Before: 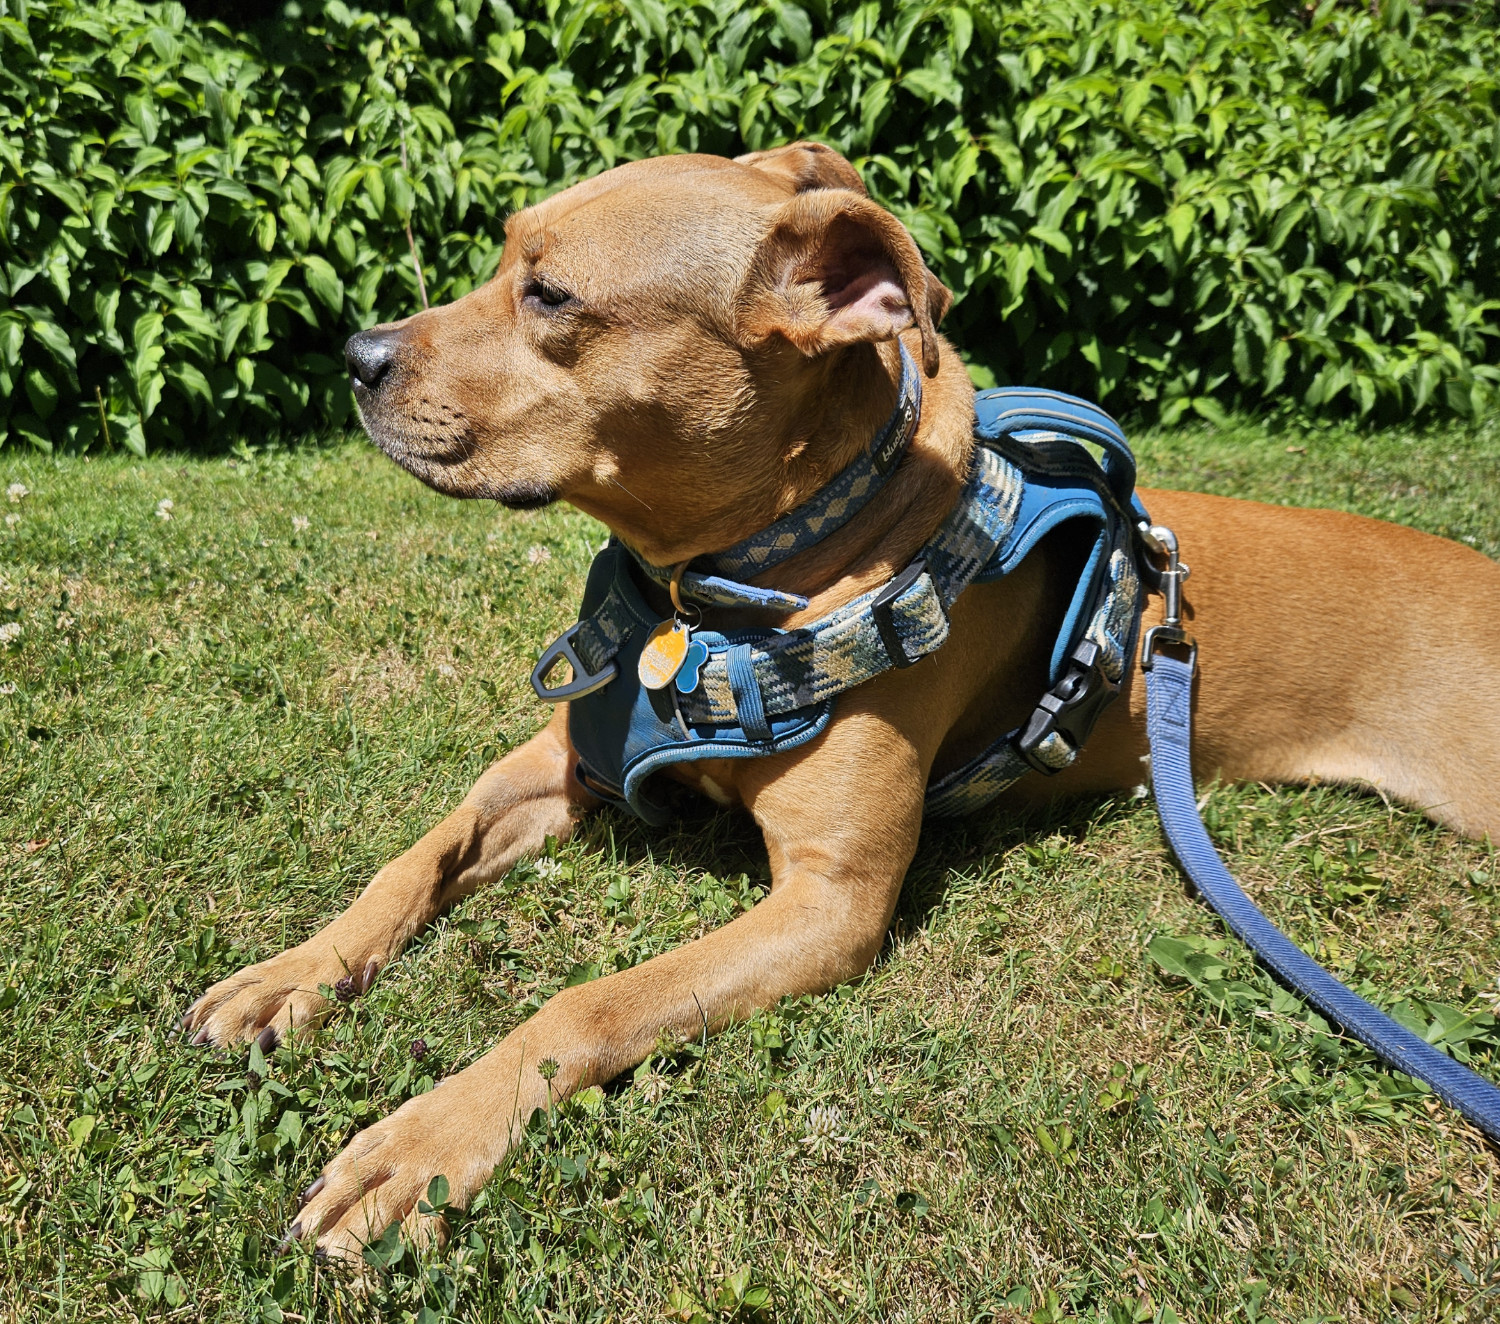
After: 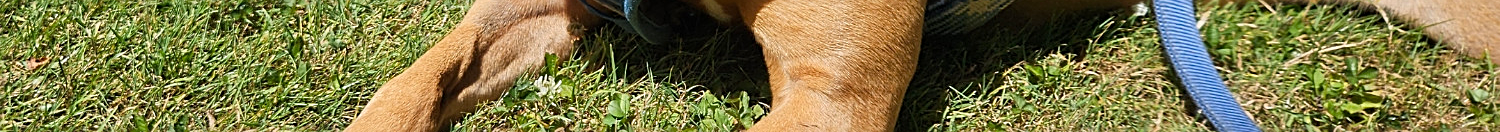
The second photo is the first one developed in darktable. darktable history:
crop and rotate: top 59.084%, bottom 30.916%
sharpen: on, module defaults
